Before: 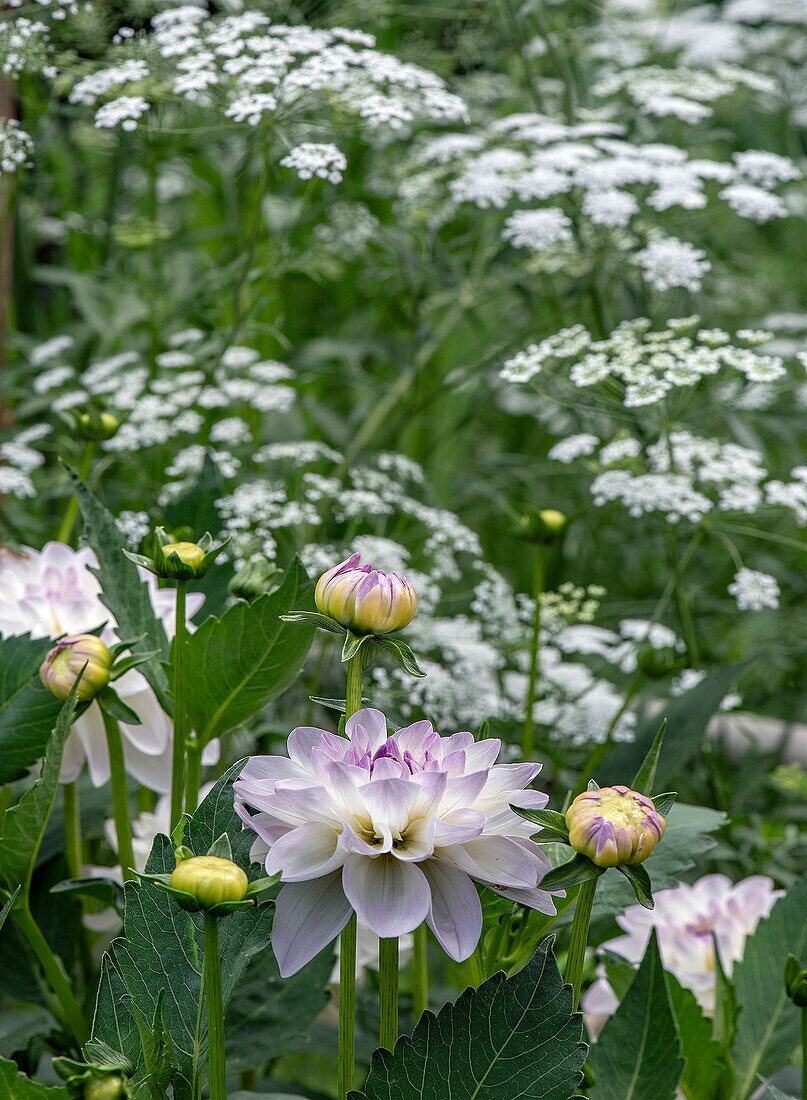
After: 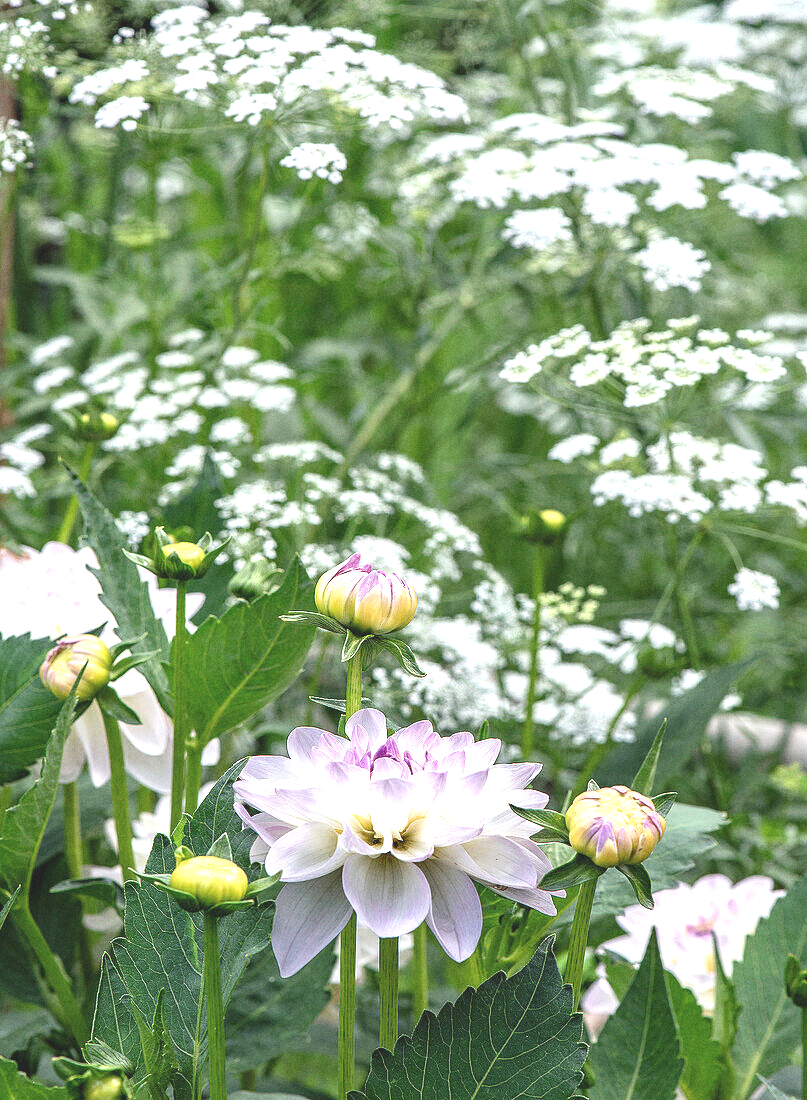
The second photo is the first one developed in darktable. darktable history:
color zones: curves: ch0 [(0, 0.5) (0.143, 0.5) (0.286, 0.5) (0.429, 0.5) (0.62, 0.489) (0.714, 0.445) (0.844, 0.496) (1, 0.5)]; ch1 [(0, 0.5) (0.143, 0.5) (0.286, 0.5) (0.429, 0.5) (0.571, 0.5) (0.714, 0.523) (0.857, 0.5) (1, 0.5)]
exposure: black level correction 0, exposure 1.198 EV, compensate exposure bias true, compensate highlight preservation false
grain: coarseness 0.09 ISO
color balance: lift [1.01, 1, 1, 1], gamma [1.097, 1, 1, 1], gain [0.85, 1, 1, 1]
